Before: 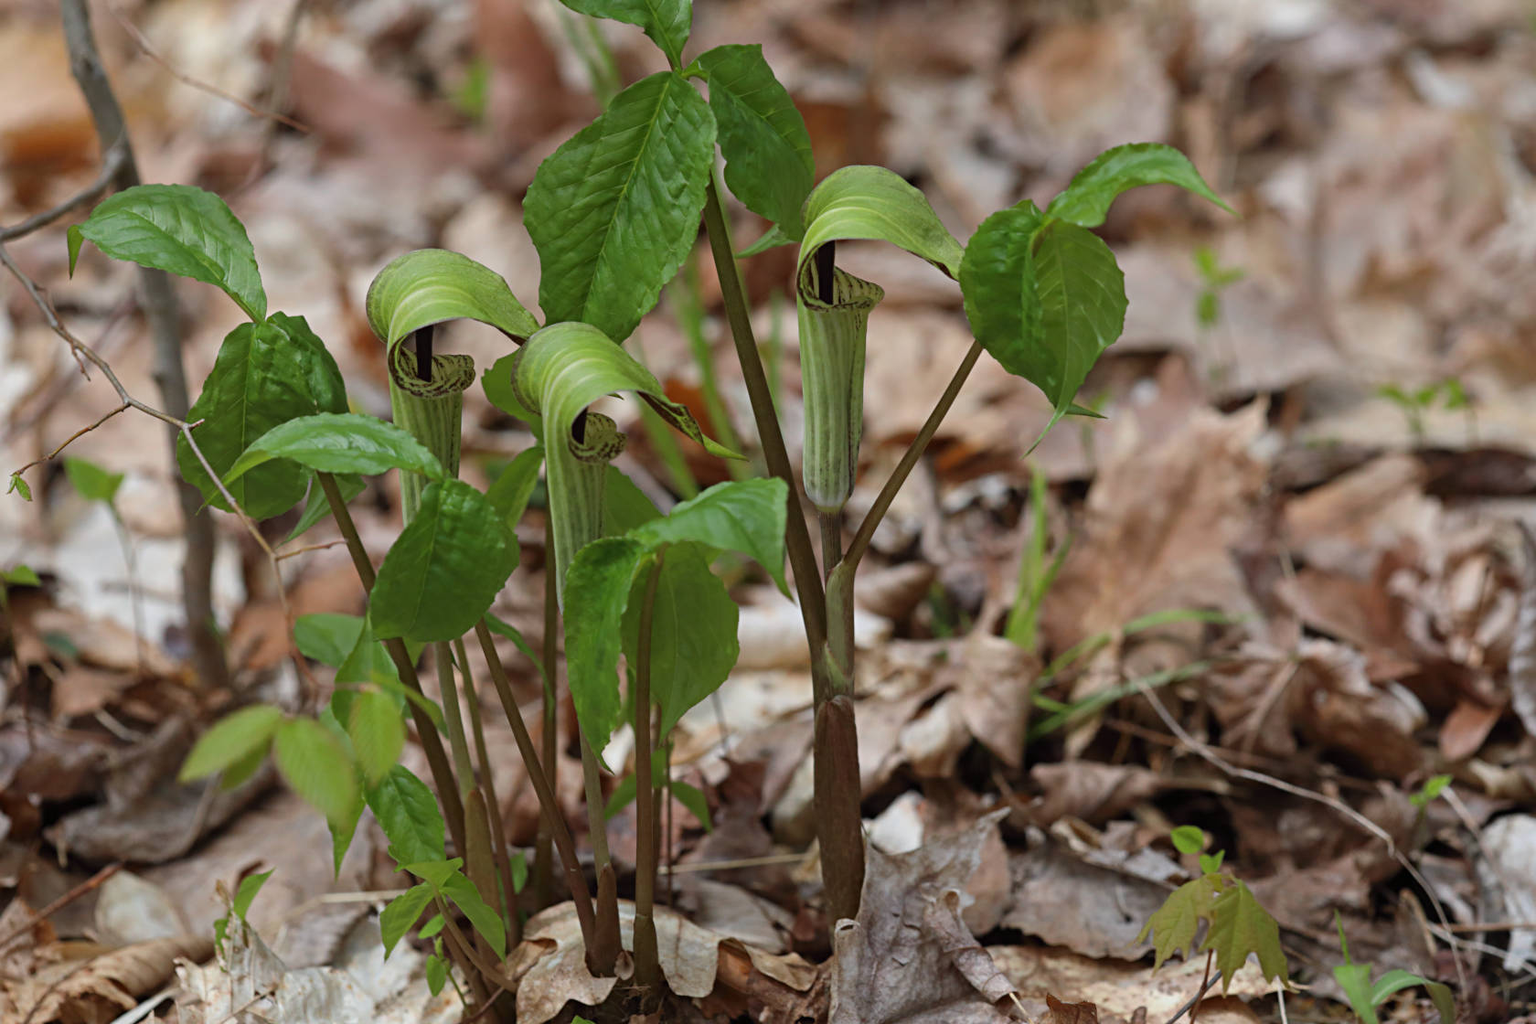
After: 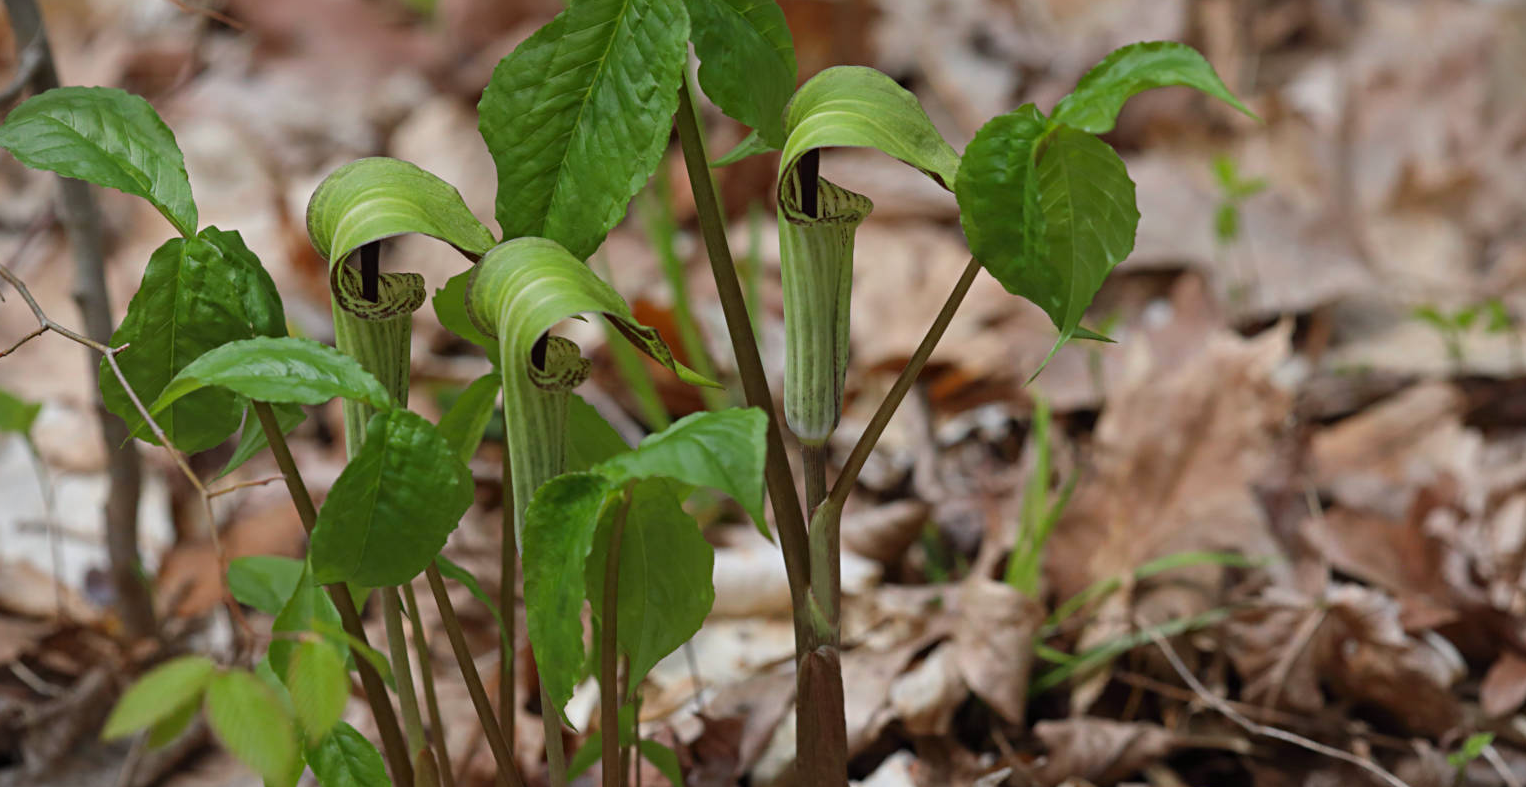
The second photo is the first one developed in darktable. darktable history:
crop: left 5.596%, top 10.314%, right 3.534%, bottom 19.395%
vignetting: fall-off start 91.19%
contrast brightness saturation: contrast 0.04, saturation 0.07
